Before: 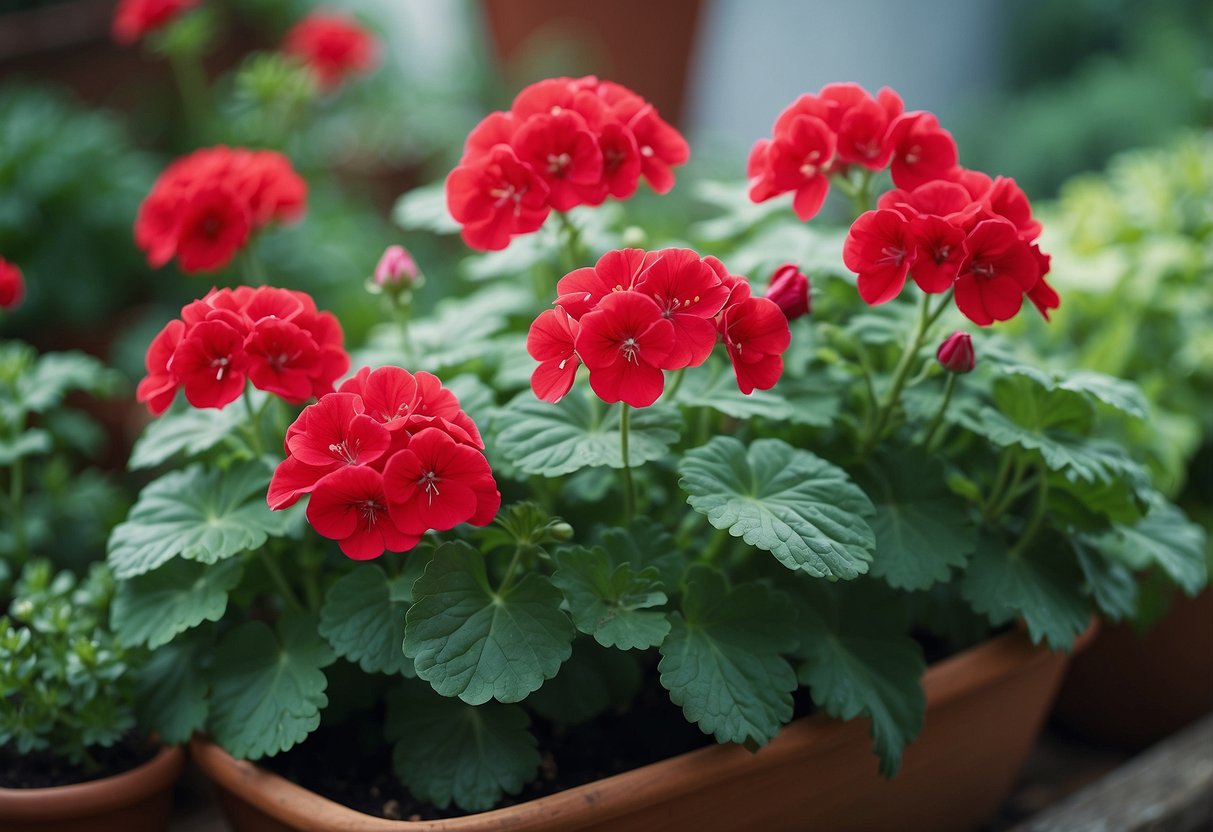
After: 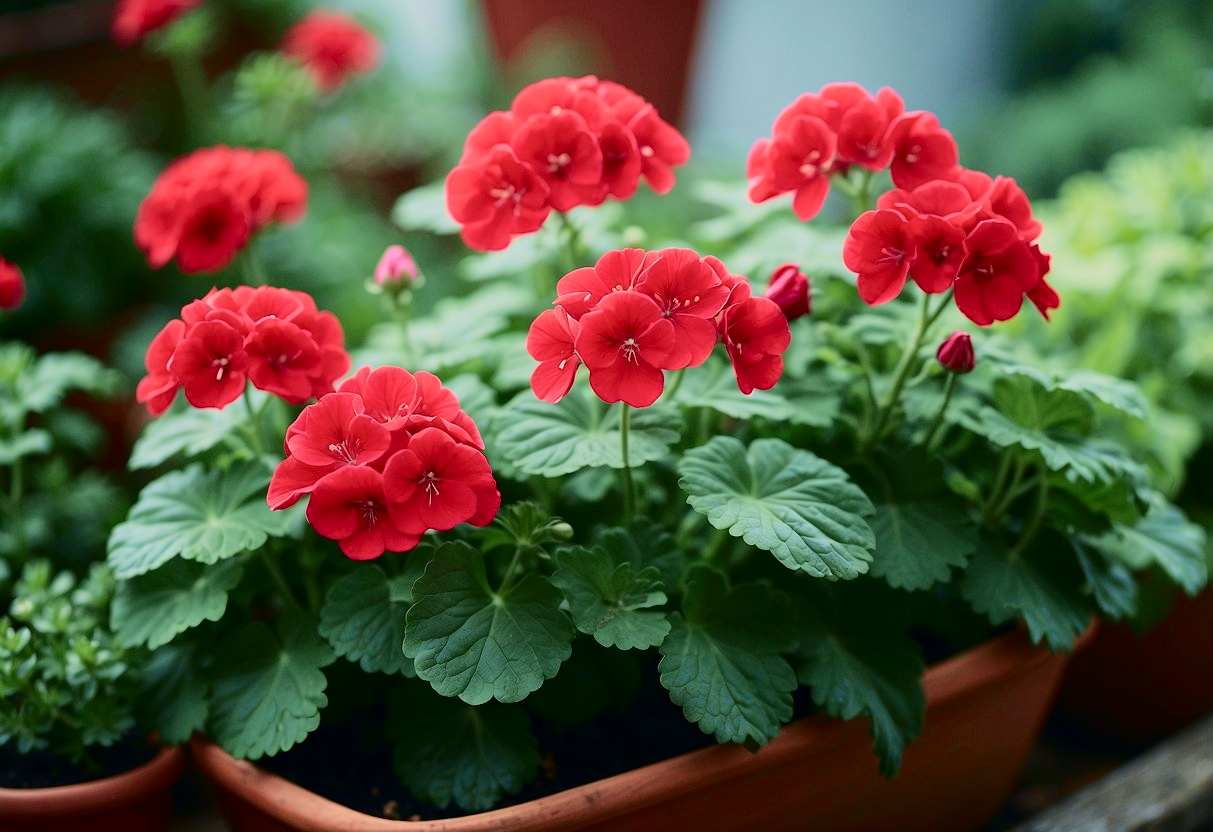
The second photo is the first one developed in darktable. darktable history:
tone curve: curves: ch0 [(0, 0) (0.128, 0.068) (0.292, 0.274) (0.453, 0.507) (0.653, 0.717) (0.785, 0.817) (0.995, 0.917)]; ch1 [(0, 0) (0.384, 0.365) (0.463, 0.447) (0.486, 0.474) (0.503, 0.497) (0.52, 0.525) (0.559, 0.591) (0.583, 0.623) (0.672, 0.699) (0.766, 0.773) (1, 1)]; ch2 [(0, 0) (0.374, 0.344) (0.446, 0.443) (0.501, 0.5) (0.527, 0.549) (0.565, 0.582) (0.624, 0.632) (1, 1)], color space Lab, independent channels, preserve colors none
